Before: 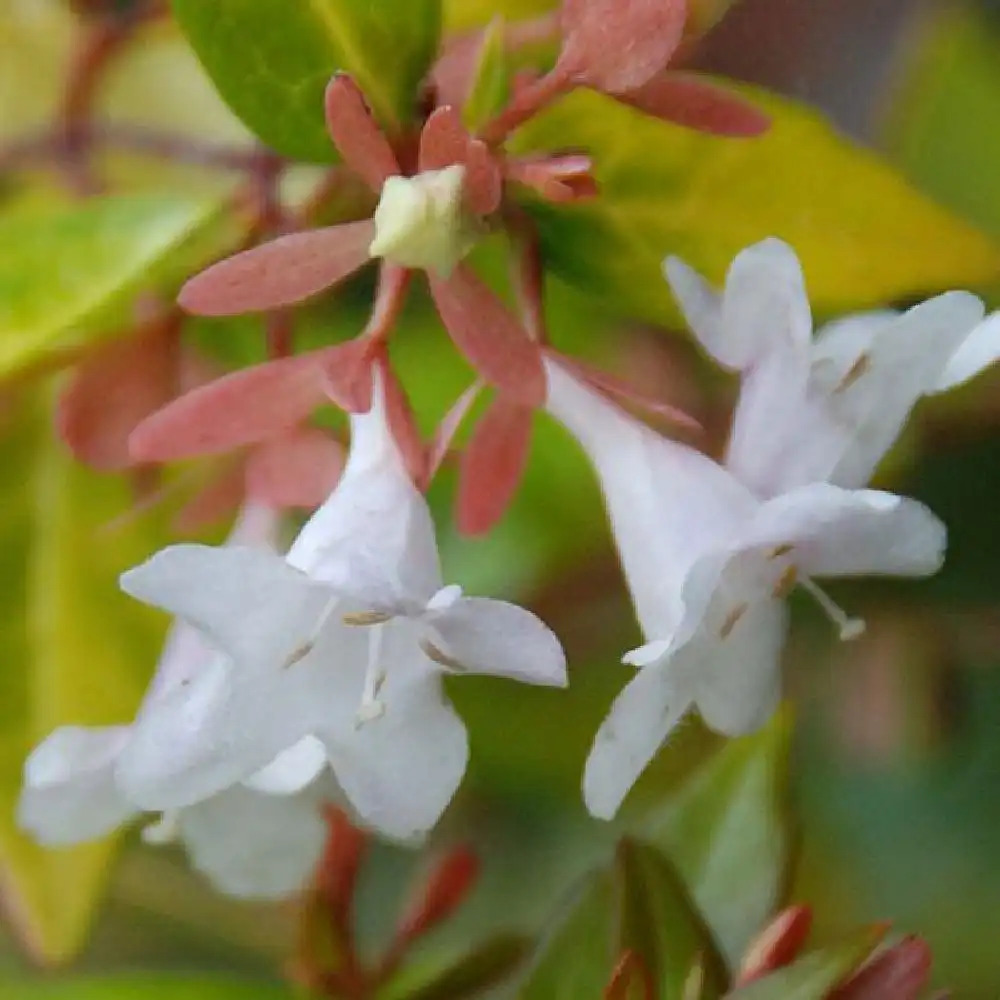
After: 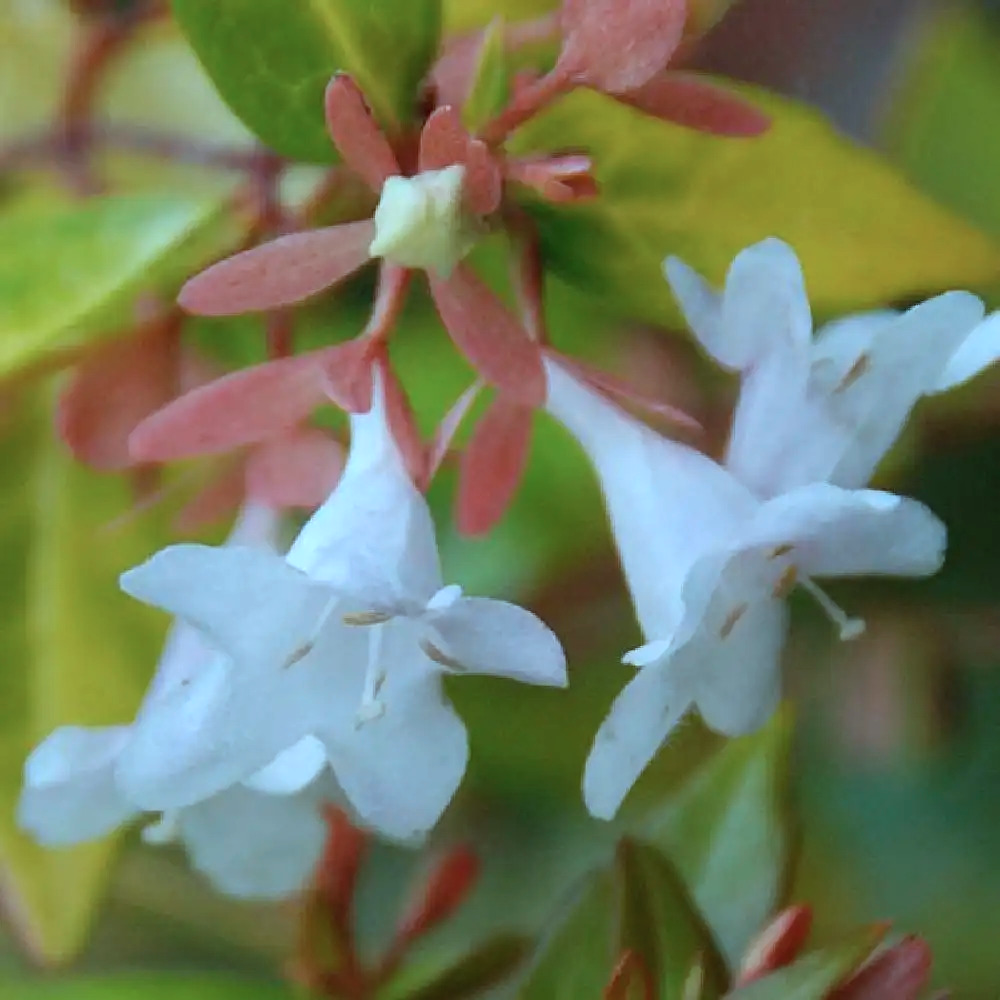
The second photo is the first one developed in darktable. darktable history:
color correction: highlights a* -10.56, highlights b* -19.78
